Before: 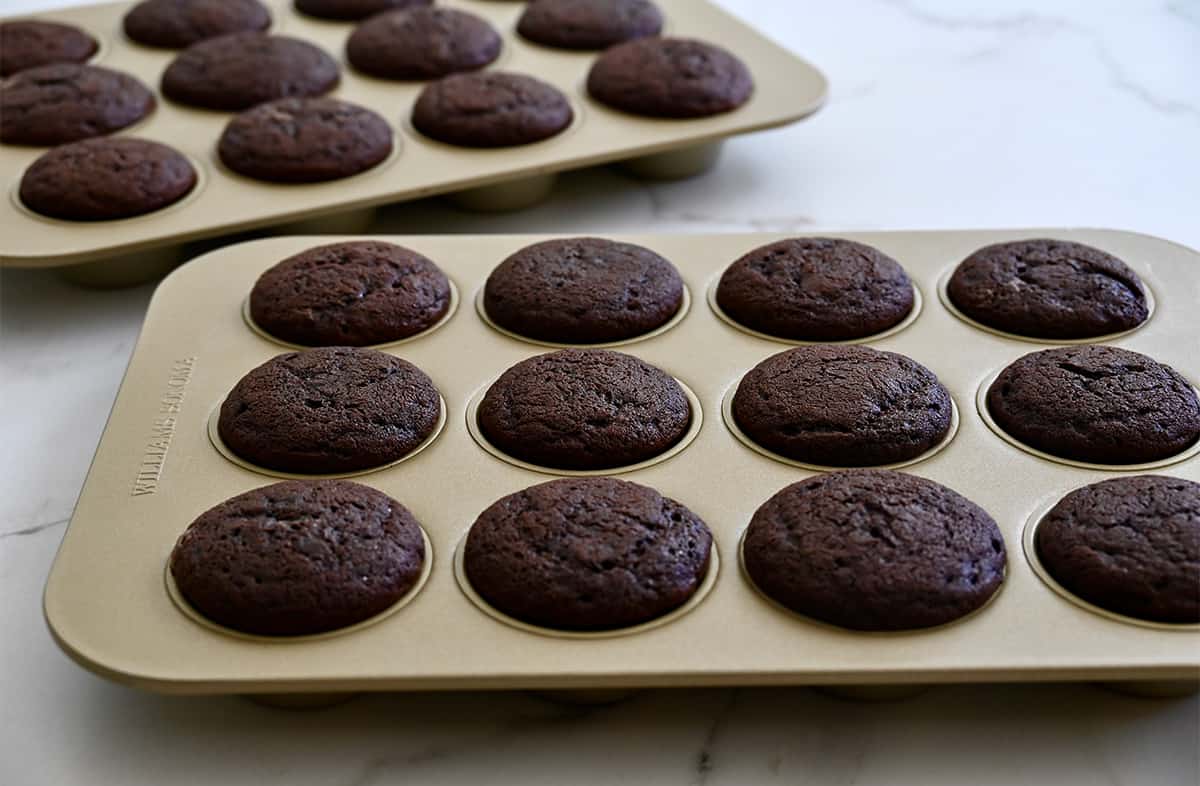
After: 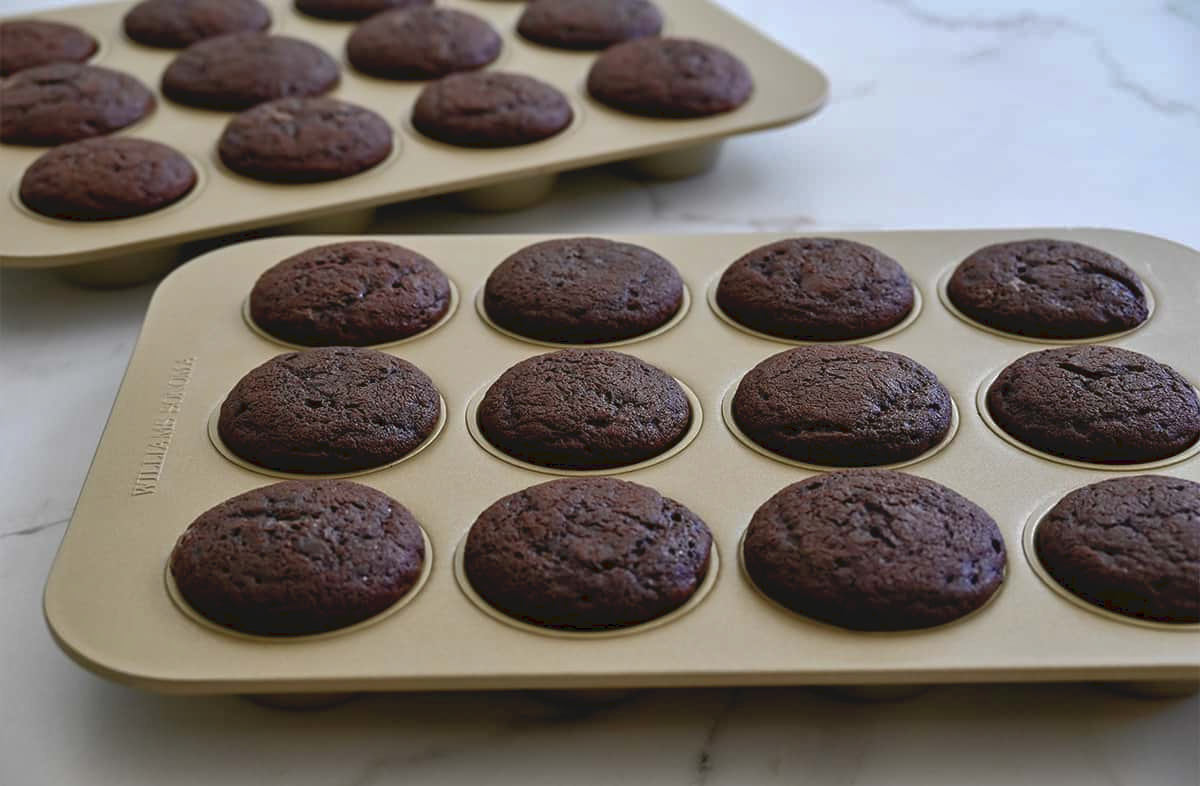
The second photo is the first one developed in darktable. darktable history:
shadows and highlights: on, module defaults
tone curve: curves: ch0 [(0, 0) (0.003, 0.051) (0.011, 0.054) (0.025, 0.056) (0.044, 0.07) (0.069, 0.092) (0.1, 0.119) (0.136, 0.149) (0.177, 0.189) (0.224, 0.231) (0.277, 0.278) (0.335, 0.329) (0.399, 0.386) (0.468, 0.454) (0.543, 0.524) (0.623, 0.603) (0.709, 0.687) (0.801, 0.776) (0.898, 0.878) (1, 1)], preserve colors none
